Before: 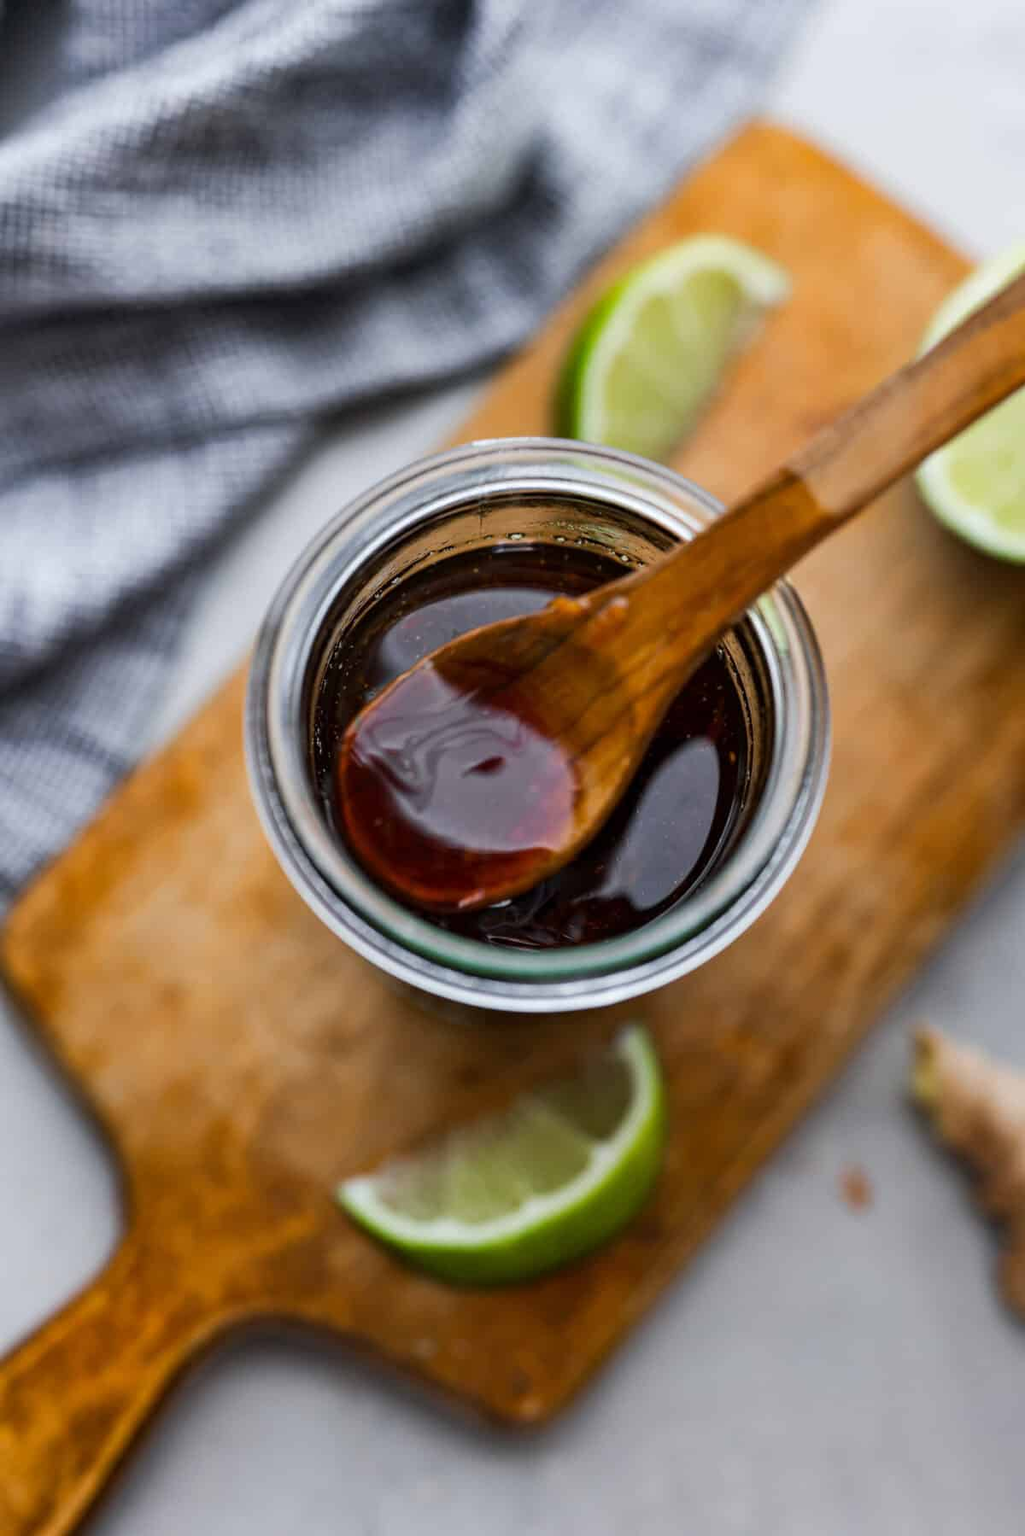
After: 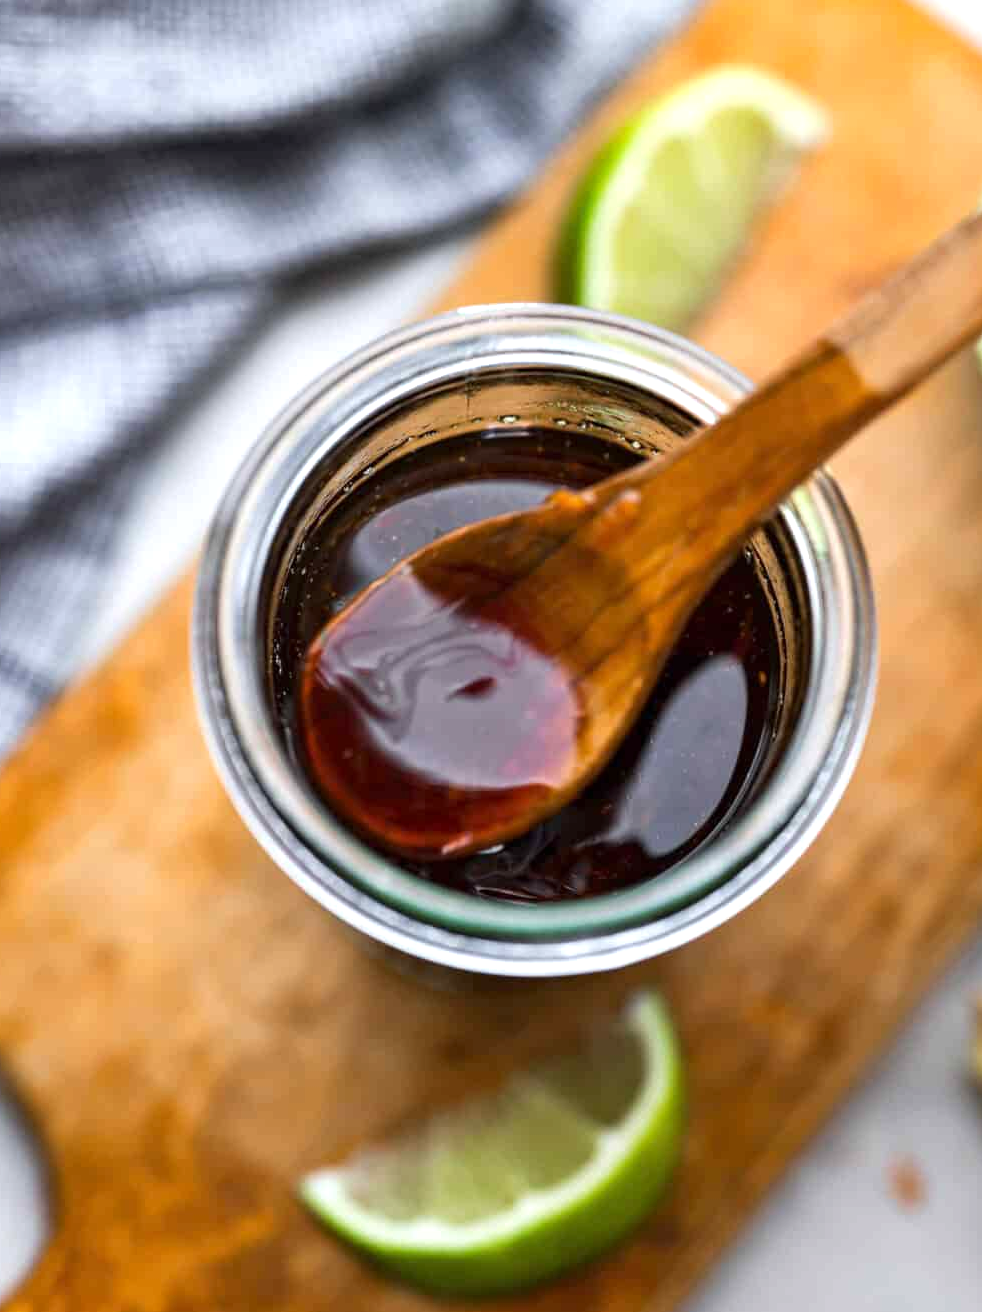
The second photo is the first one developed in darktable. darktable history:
exposure: exposure 0.666 EV, compensate highlight preservation false
levels: mode automatic, levels [0, 0.476, 0.951]
crop: left 7.931%, top 11.657%, right 10.199%, bottom 15.401%
